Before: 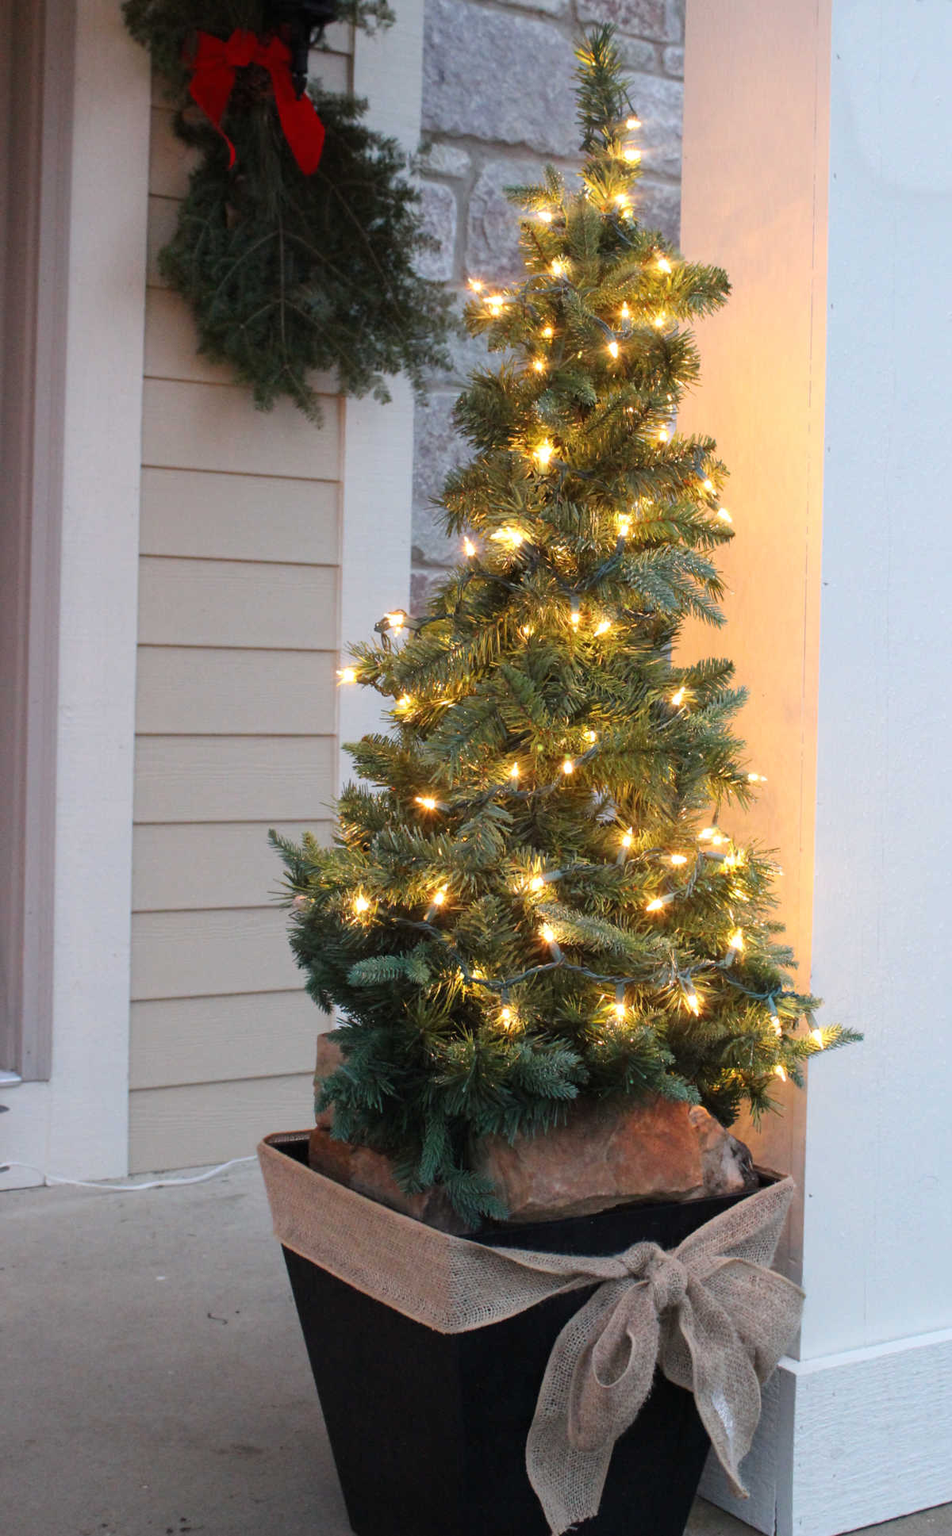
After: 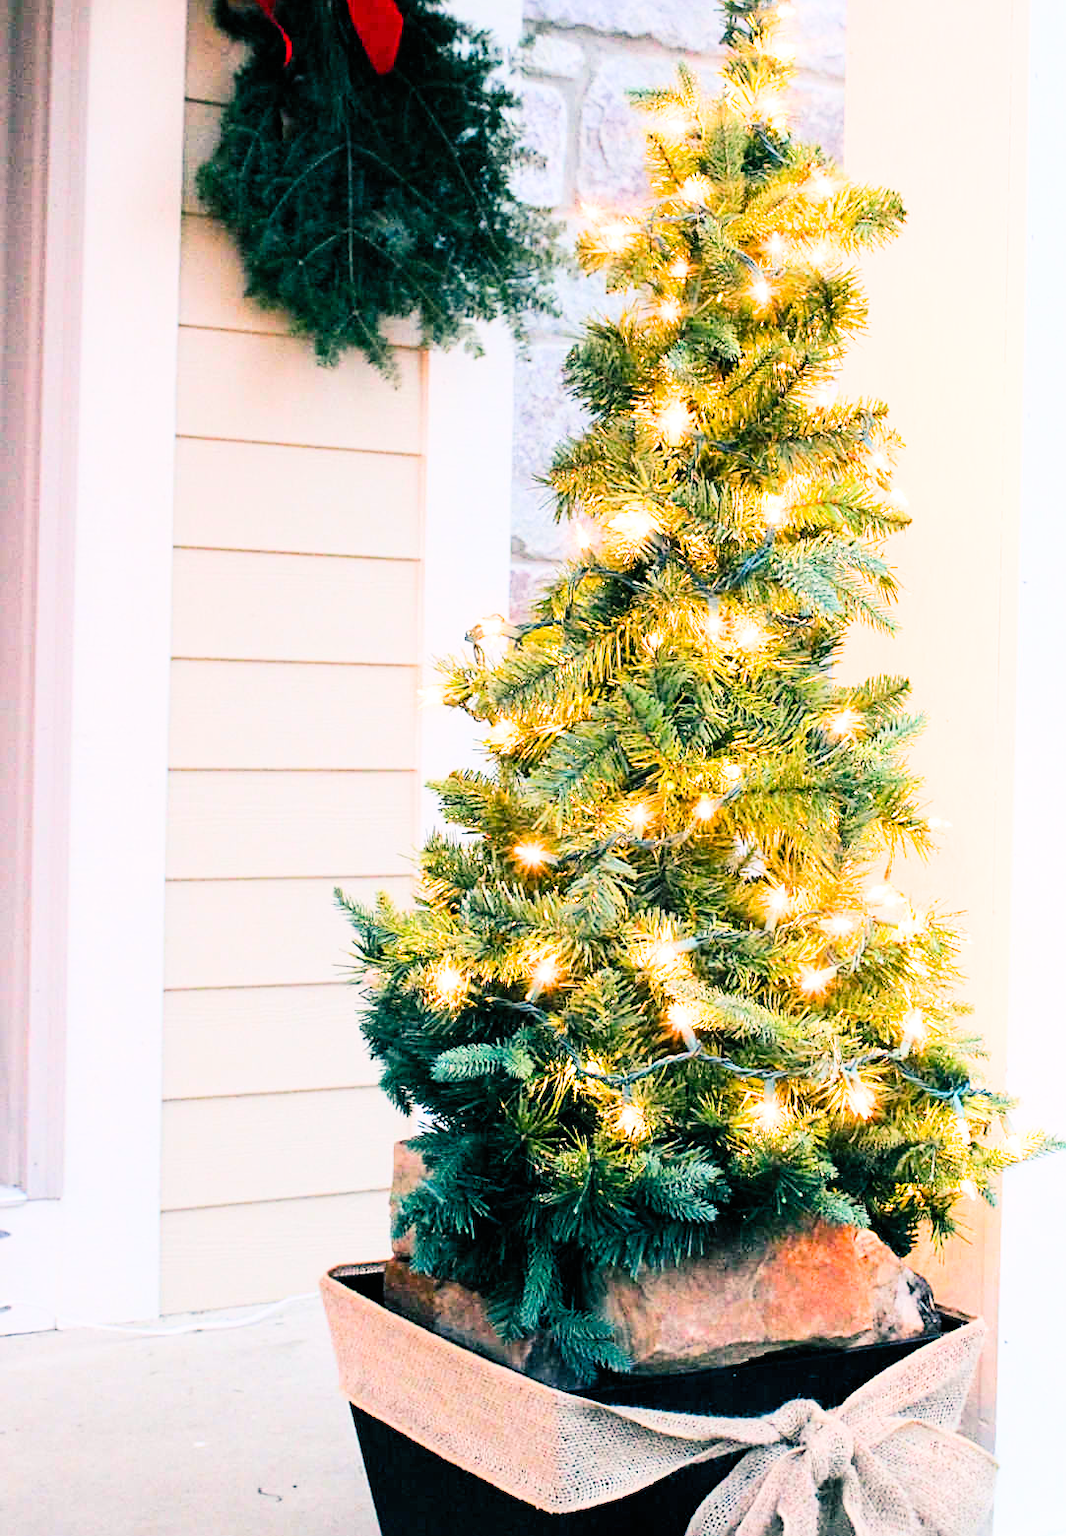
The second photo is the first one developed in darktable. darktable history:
exposure: black level correction 0, exposure 1.5 EV, compensate exposure bias true, compensate highlight preservation false
rotate and perspective: automatic cropping off
sharpen: on, module defaults
crop: top 7.49%, right 9.717%, bottom 11.943%
contrast brightness saturation: contrast 0.2, brightness 0.16, saturation 0.22
filmic rgb: black relative exposure -5 EV, hardness 2.88, contrast 1.3, highlights saturation mix -30%
color balance rgb: shadows lift › luminance -28.76%, shadows lift › chroma 10%, shadows lift › hue 230°, power › chroma 0.5%, power › hue 215°, highlights gain › luminance 7.14%, highlights gain › chroma 1%, highlights gain › hue 50°, global offset › luminance -0.29%, global offset › hue 260°, perceptual saturation grading › global saturation 20%, perceptual saturation grading › highlights -13.92%, perceptual saturation grading › shadows 50%
